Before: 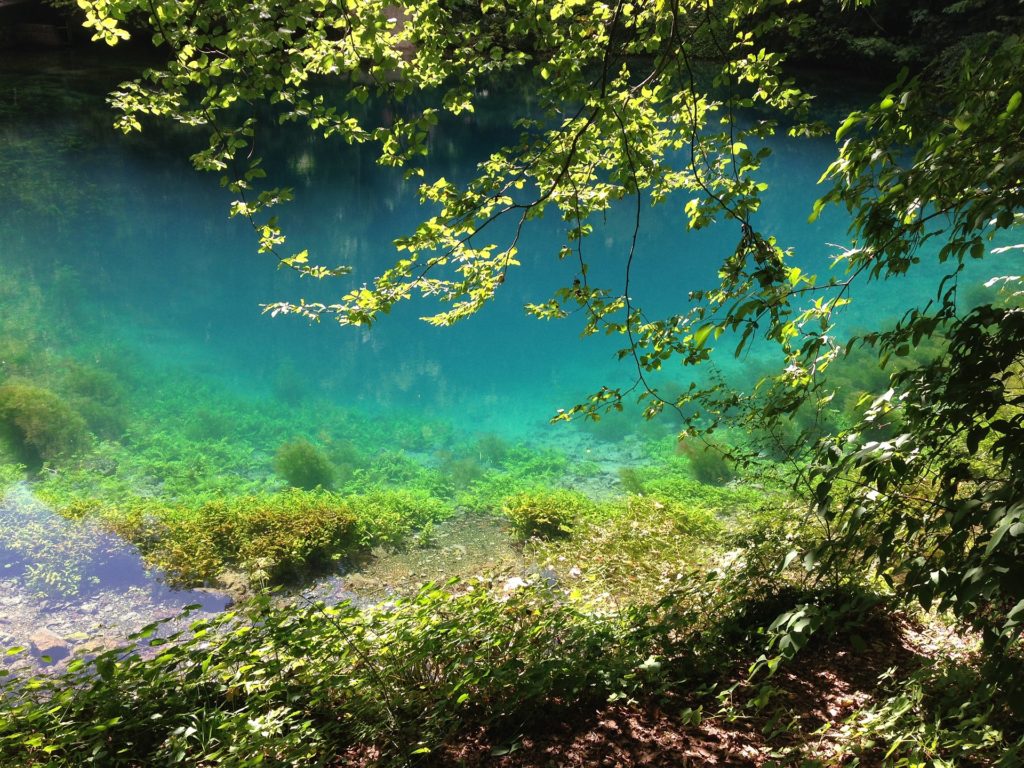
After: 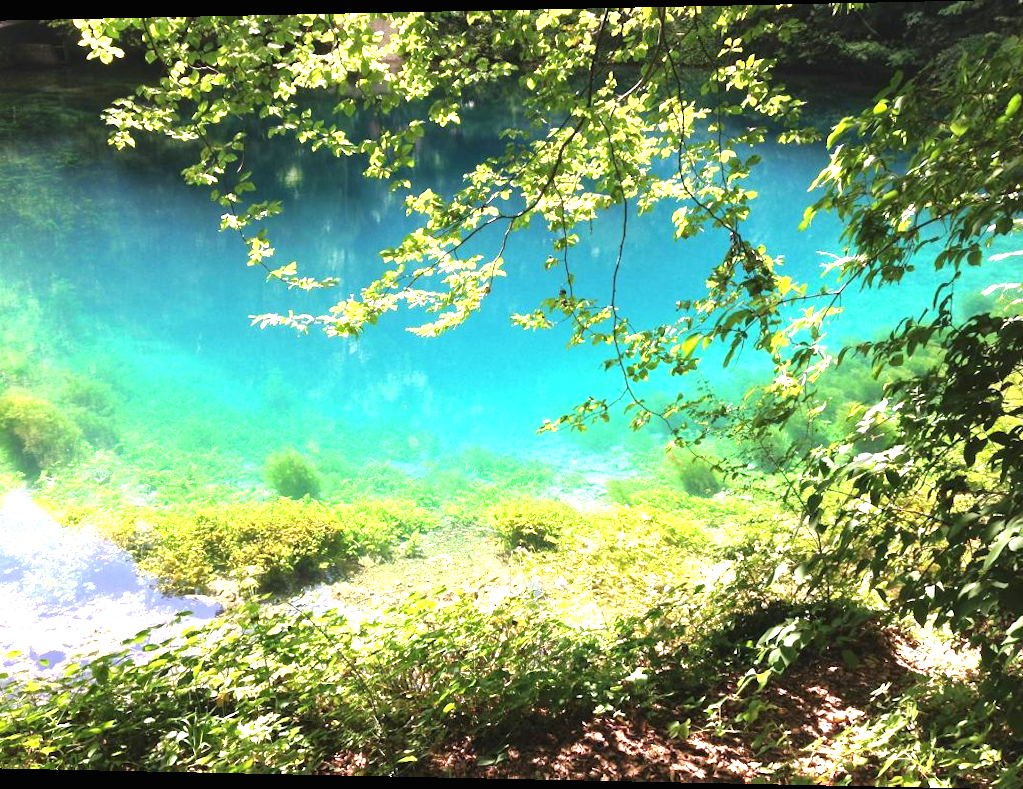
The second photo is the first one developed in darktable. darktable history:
exposure: black level correction 0, exposure 1.675 EV, compensate exposure bias true, compensate highlight preservation false
rotate and perspective: lens shift (horizontal) -0.055, automatic cropping off
